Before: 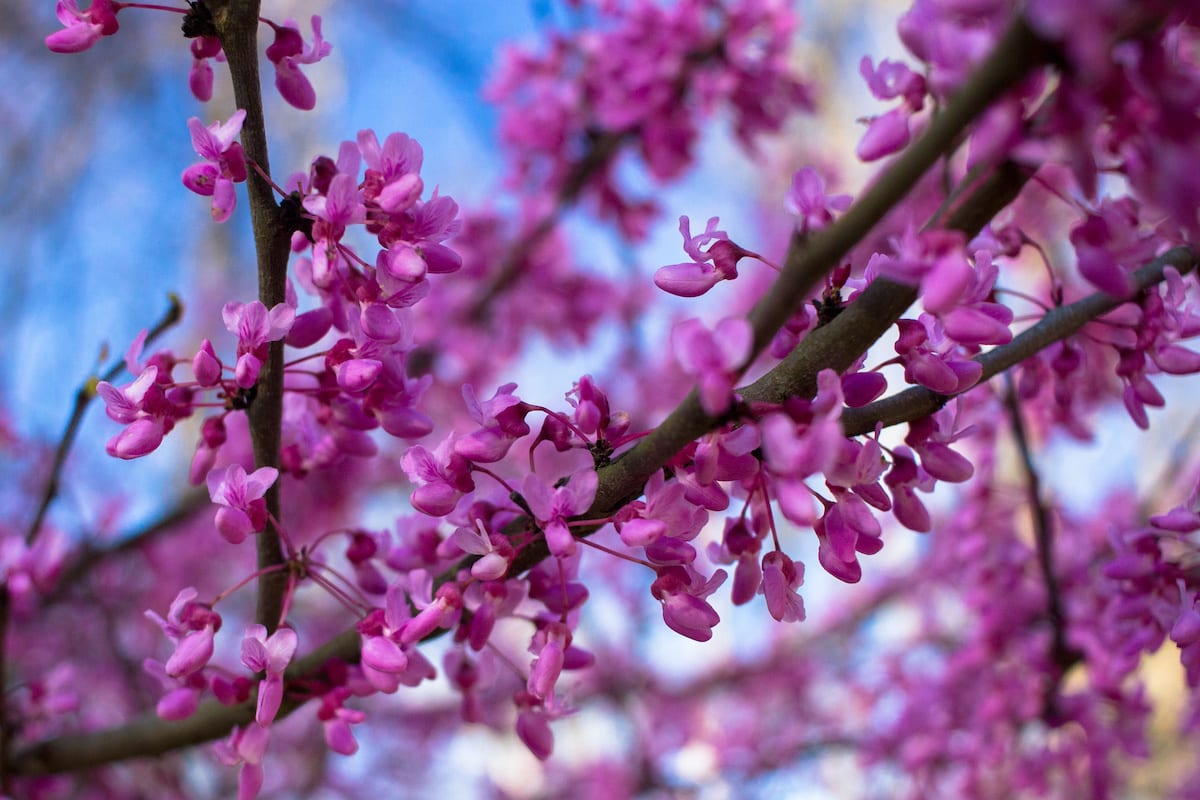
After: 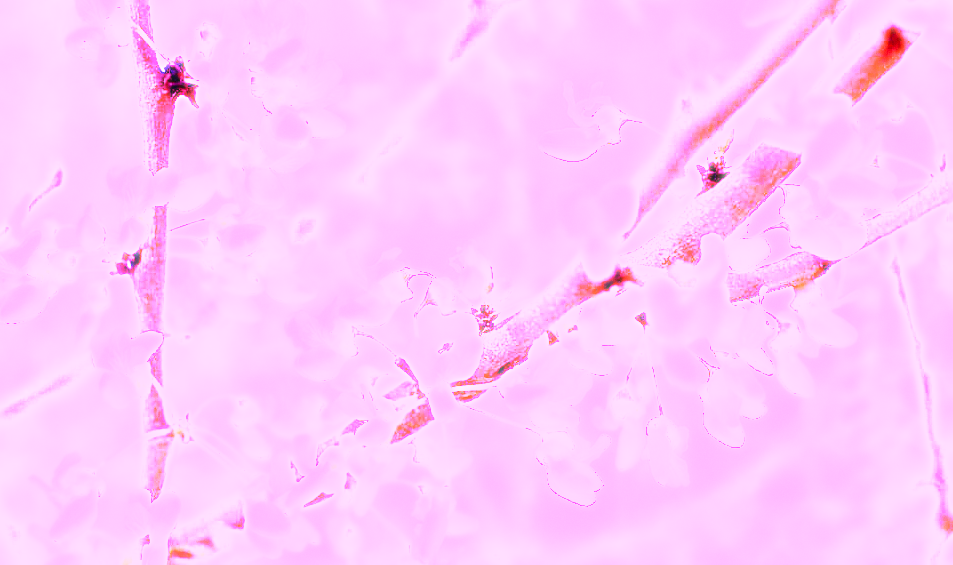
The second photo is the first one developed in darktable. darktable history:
crop: left 9.712%, top 16.928%, right 10.845%, bottom 12.332%
white balance: red 8, blue 8
haze removal: compatibility mode true, adaptive false
base curve: curves: ch0 [(0, 0) (0.028, 0.03) (0.121, 0.232) (0.46, 0.748) (0.859, 0.968) (1, 1)], preserve colors none
grain: coarseness 14.57 ISO, strength 8.8%
sharpen: on, module defaults
bloom: size 0%, threshold 54.82%, strength 8.31%
